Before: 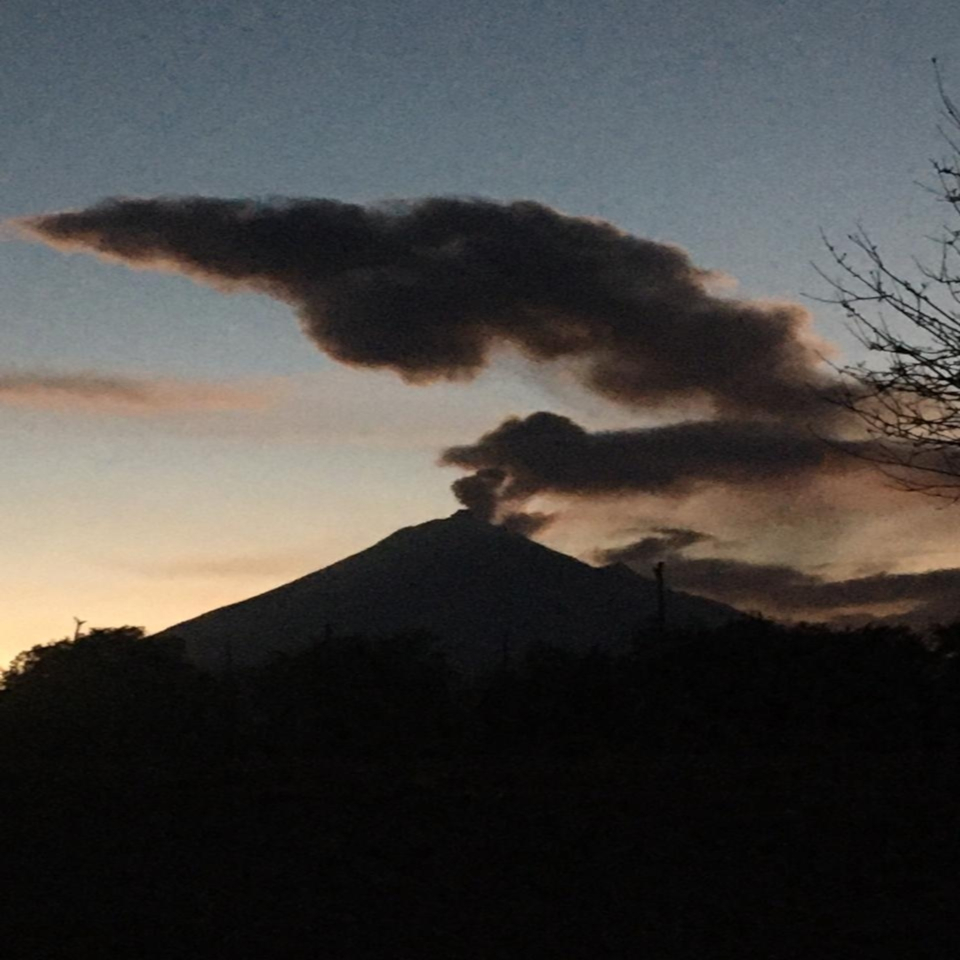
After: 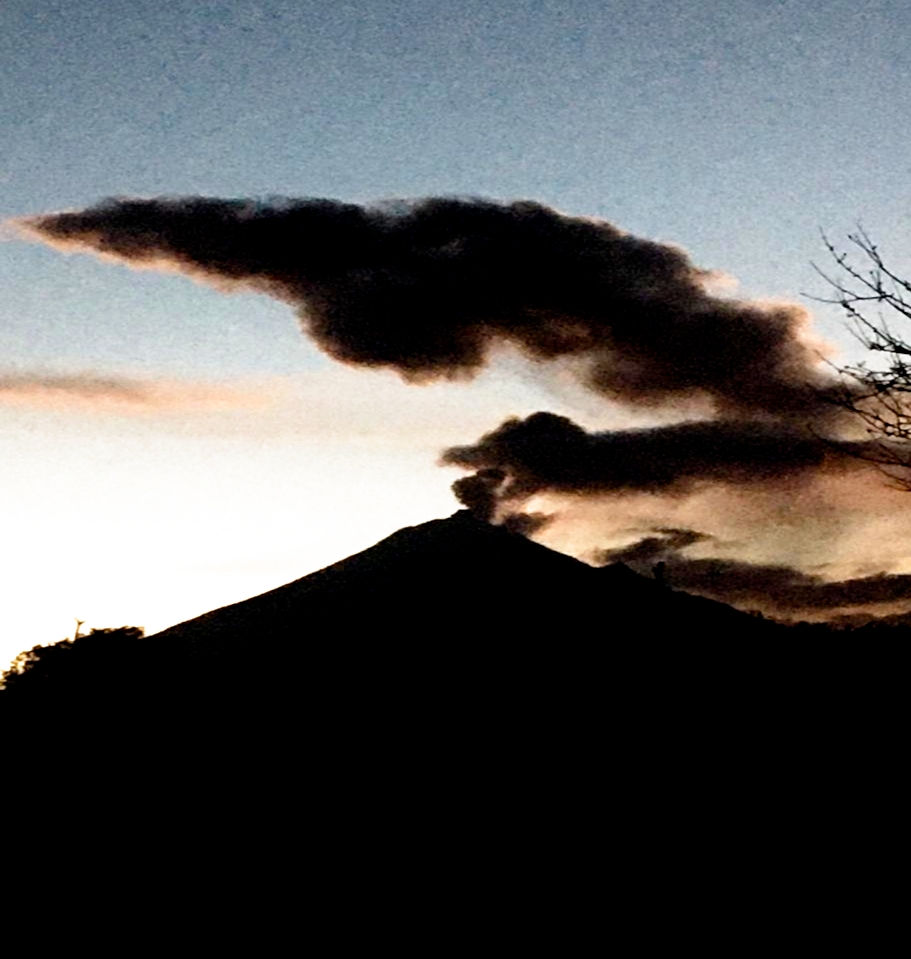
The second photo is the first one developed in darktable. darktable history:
crop and rotate: left 0%, right 5.095%
filmic rgb: black relative exposure -8.7 EV, white relative exposure 2.64 EV, target black luminance 0%, target white luminance 99.886%, hardness 6.26, latitude 74.91%, contrast 1.324, highlights saturation mix -5.06%, add noise in highlights 0.002, preserve chrominance no, color science v4 (2020)
exposure: black level correction 0.008, exposure 0.98 EV, compensate highlight preservation false
sharpen: amount 0.206
